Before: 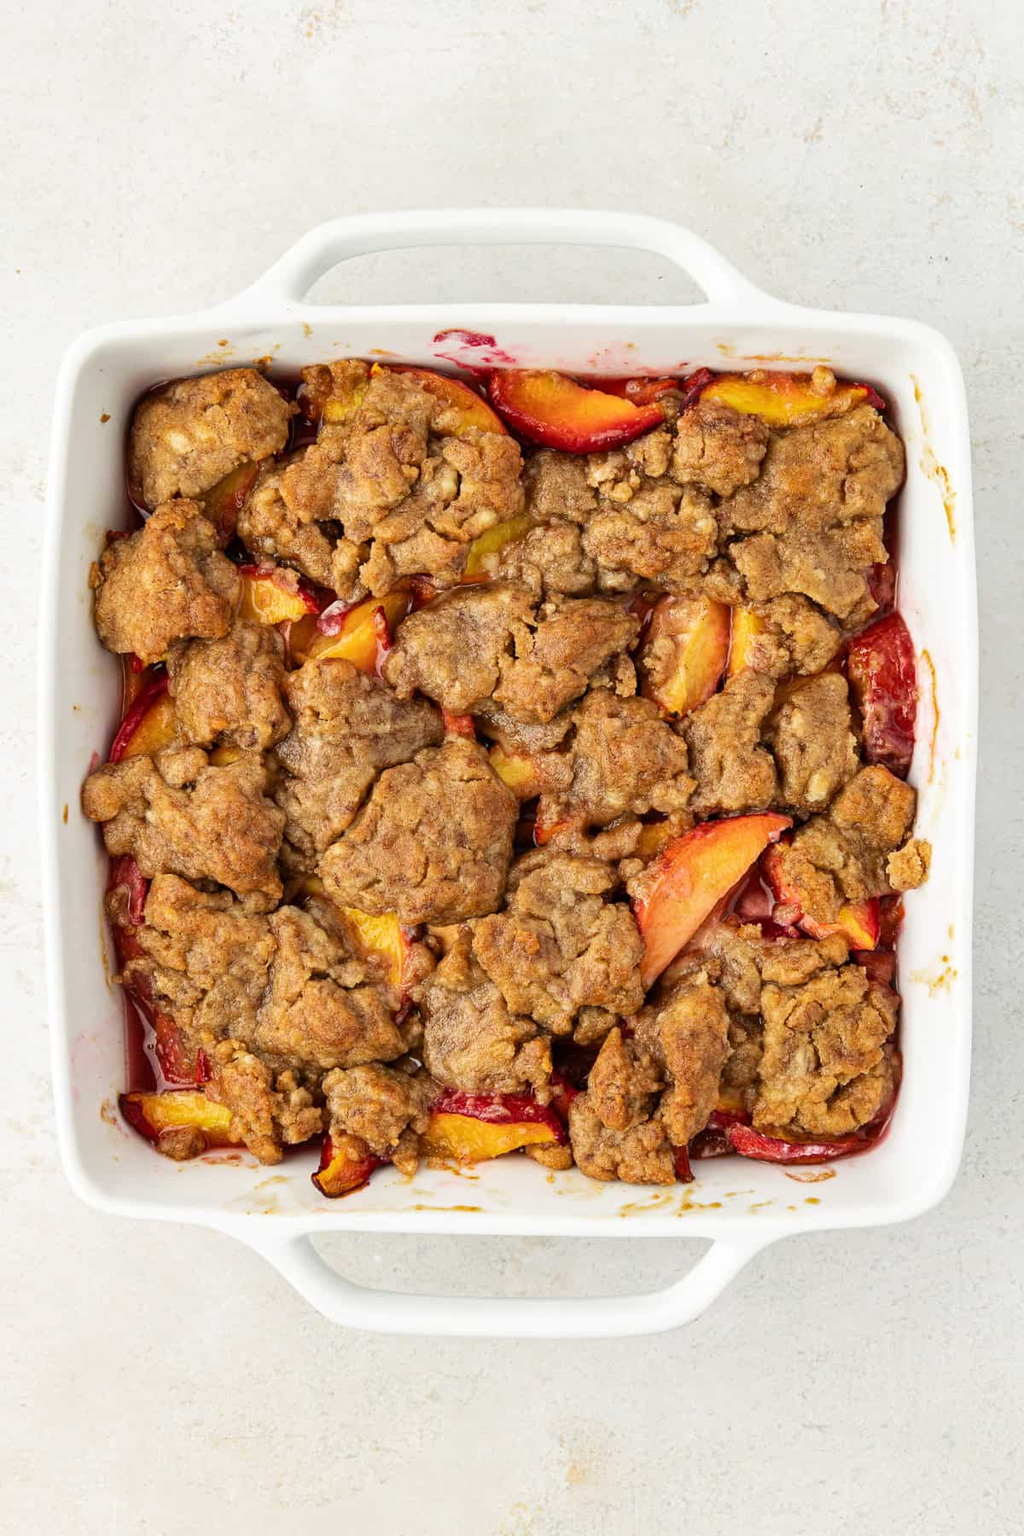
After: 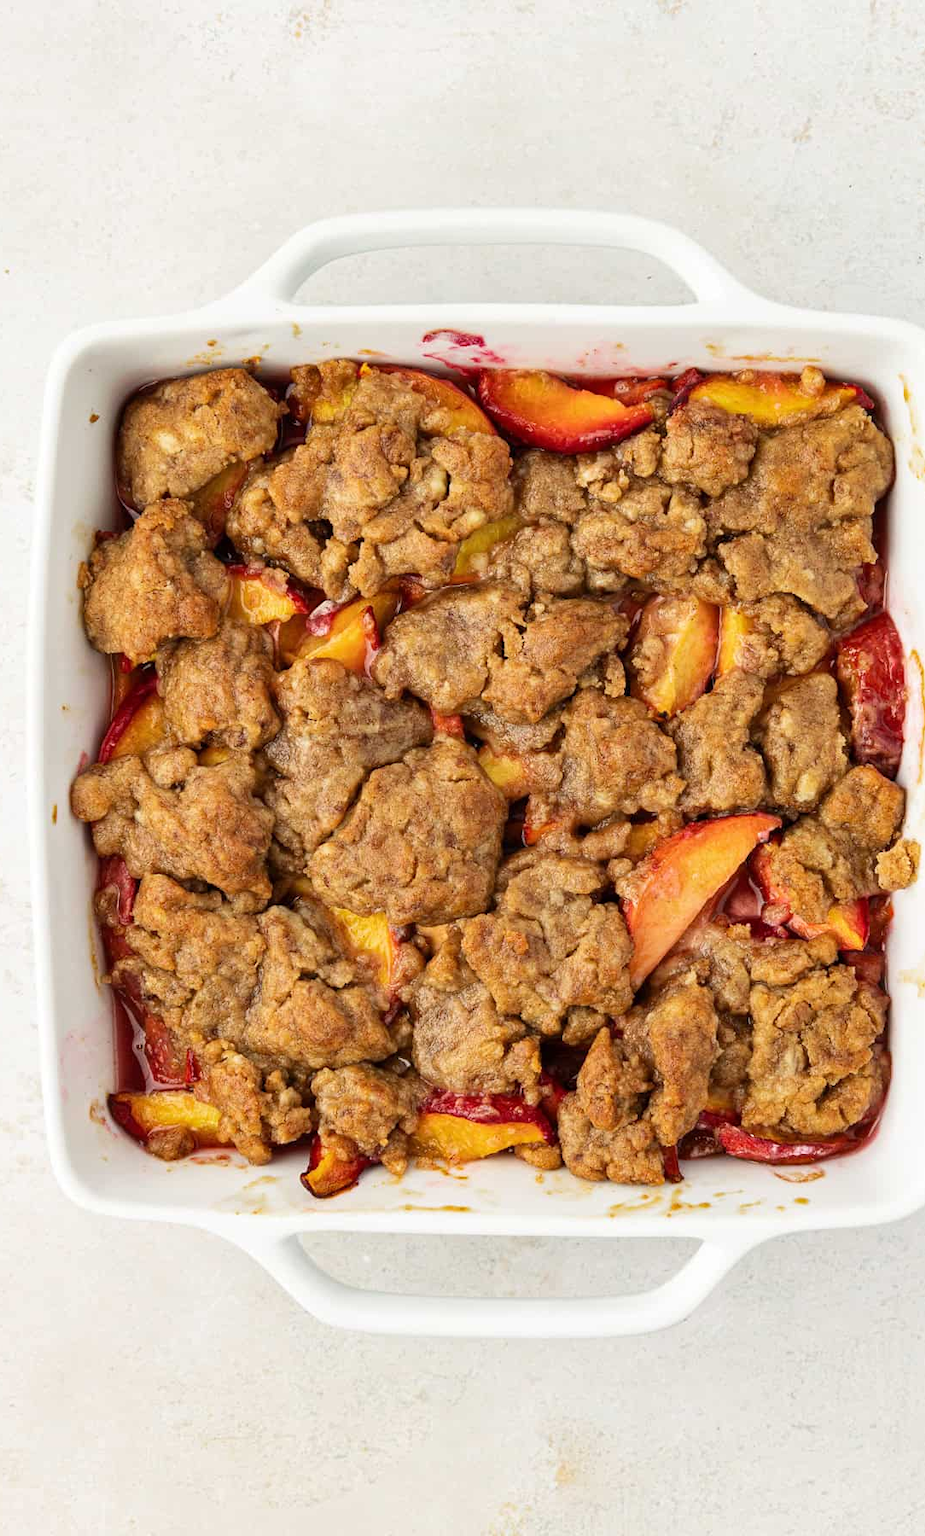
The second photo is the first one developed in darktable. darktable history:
crop and rotate: left 1.087%, right 8.425%
